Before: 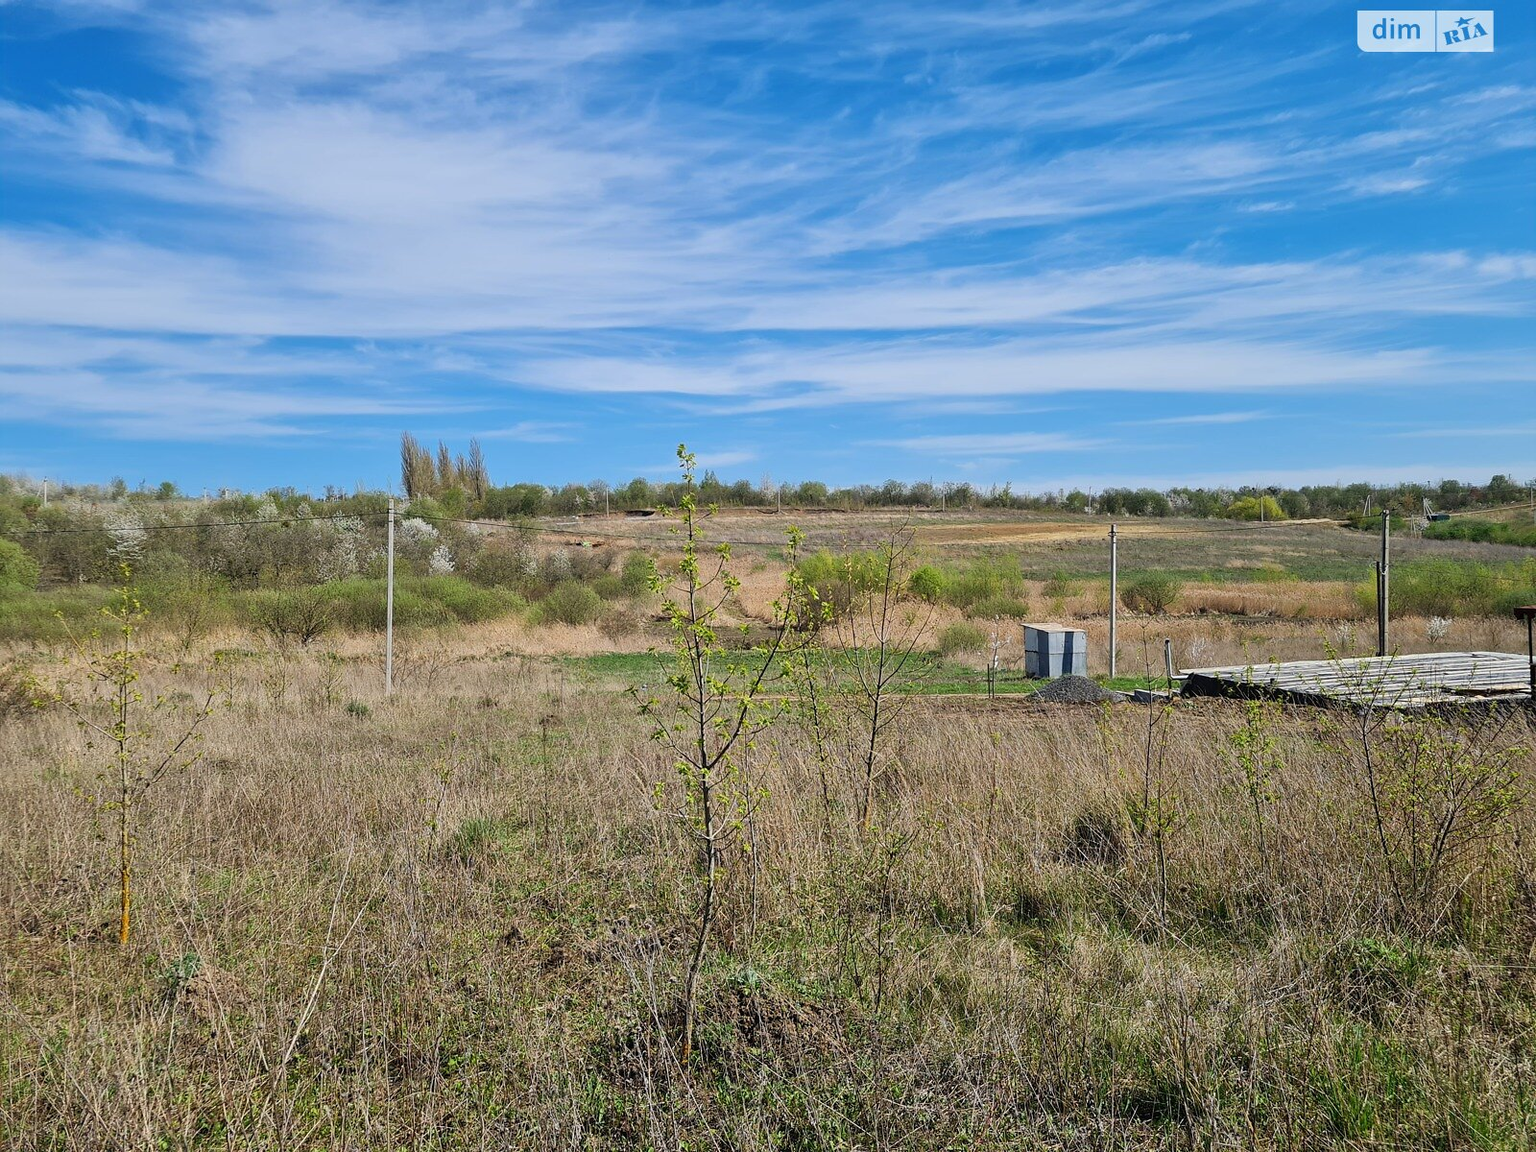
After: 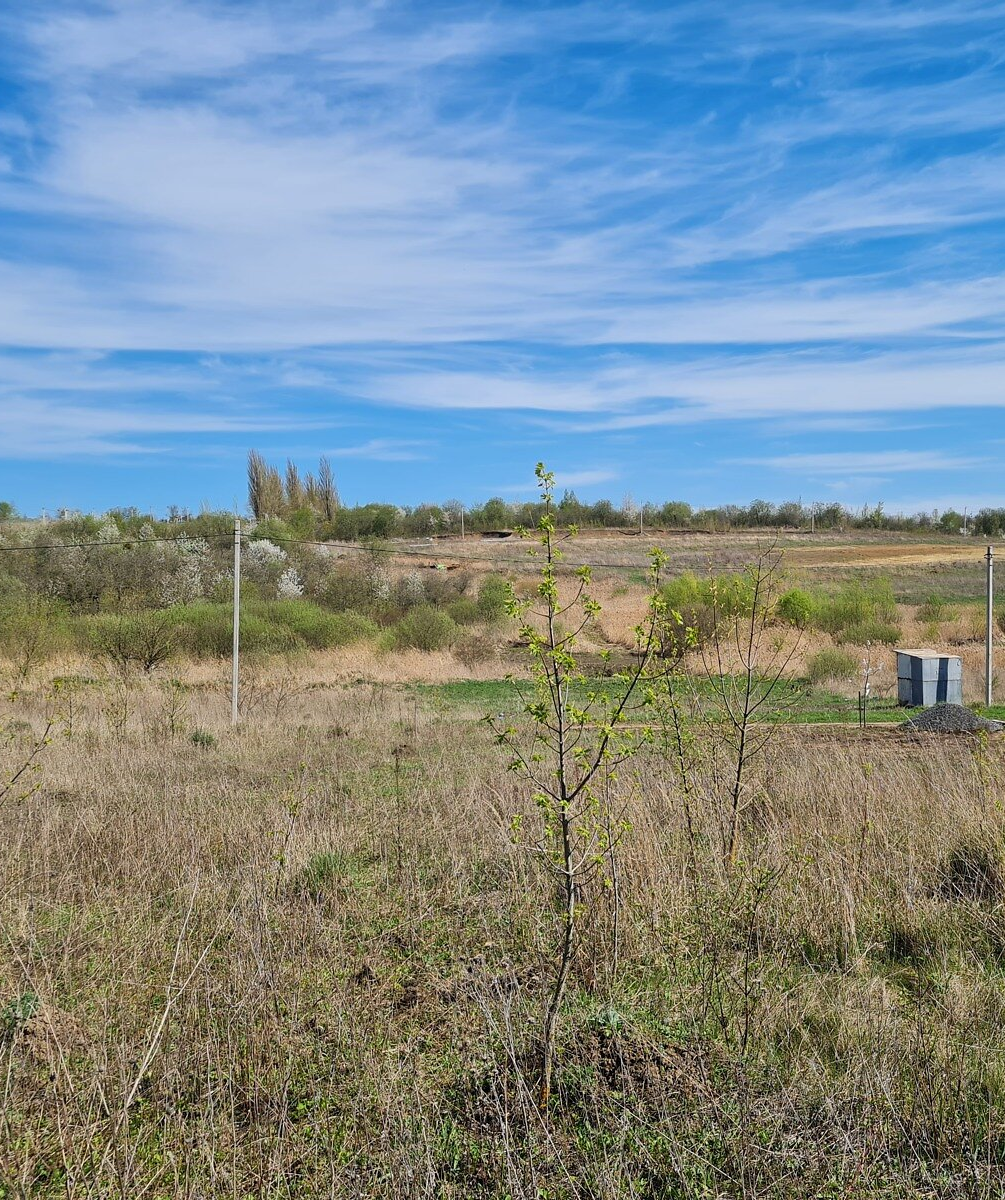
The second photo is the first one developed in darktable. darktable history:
crop: left 10.644%, right 26.528%
tone equalizer: on, module defaults
